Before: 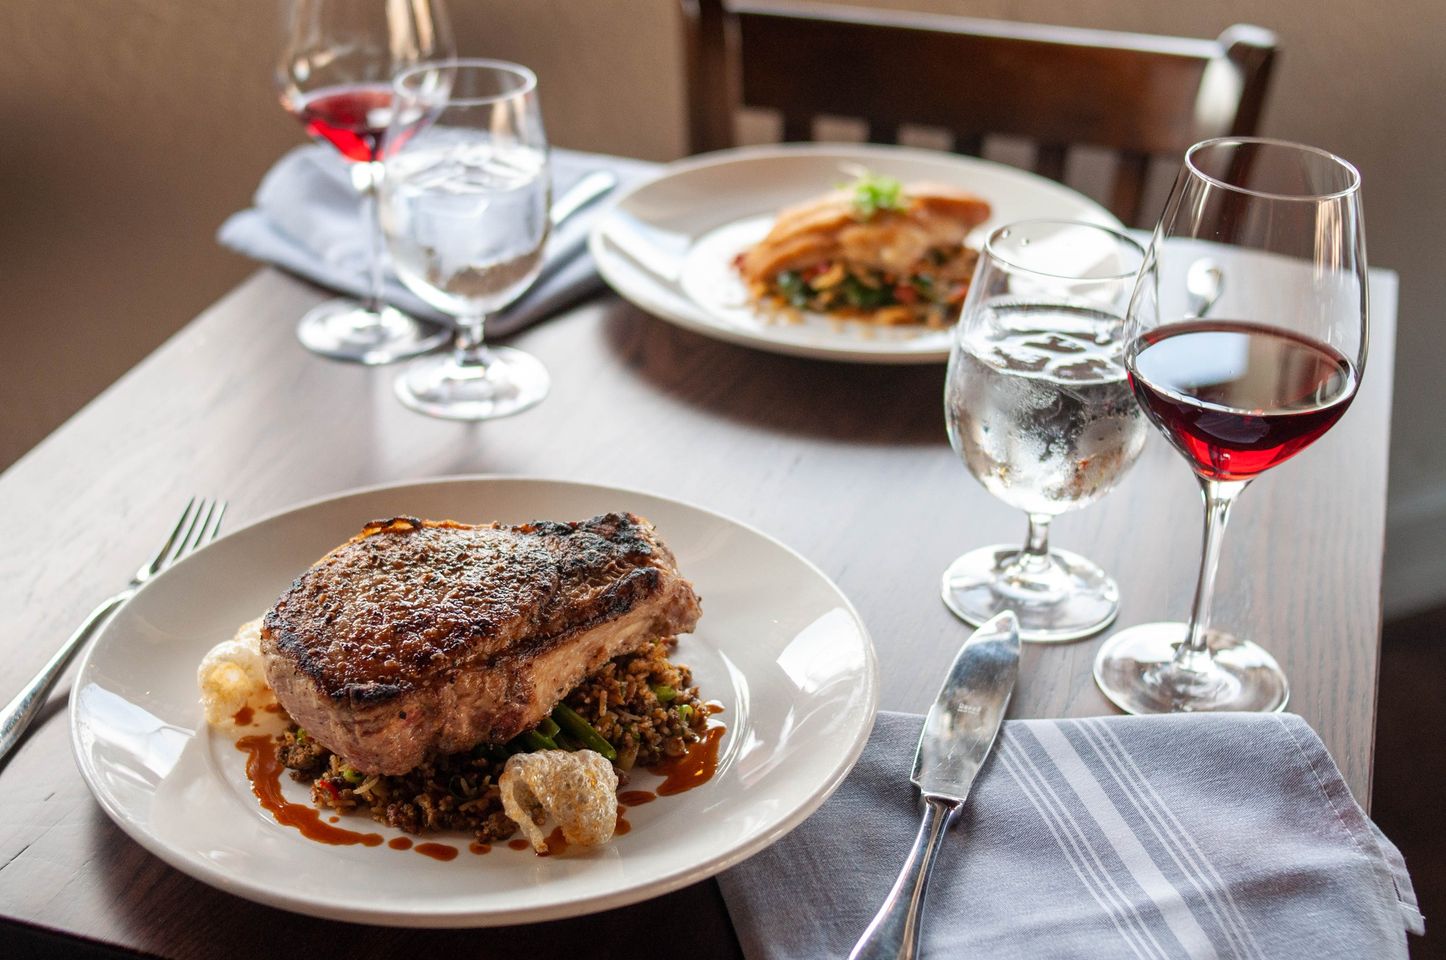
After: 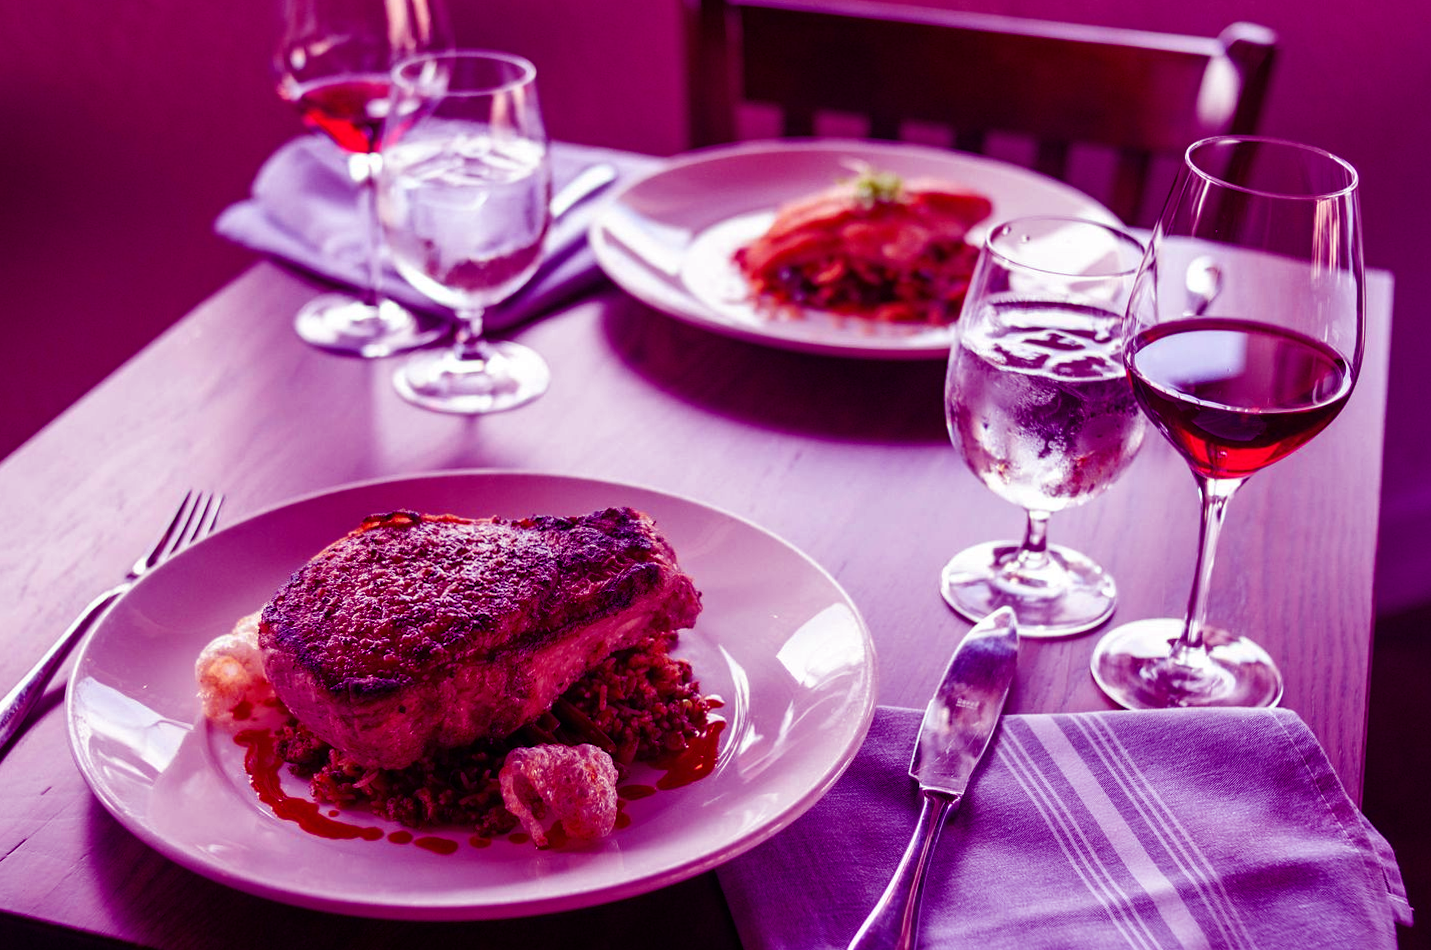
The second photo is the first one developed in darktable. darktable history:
rotate and perspective: rotation 0.174°, lens shift (vertical) 0.013, lens shift (horizontal) 0.019, shear 0.001, automatic cropping original format, crop left 0.007, crop right 0.991, crop top 0.016, crop bottom 0.997
color balance: mode lift, gamma, gain (sRGB), lift [1, 1, 0.101, 1]
